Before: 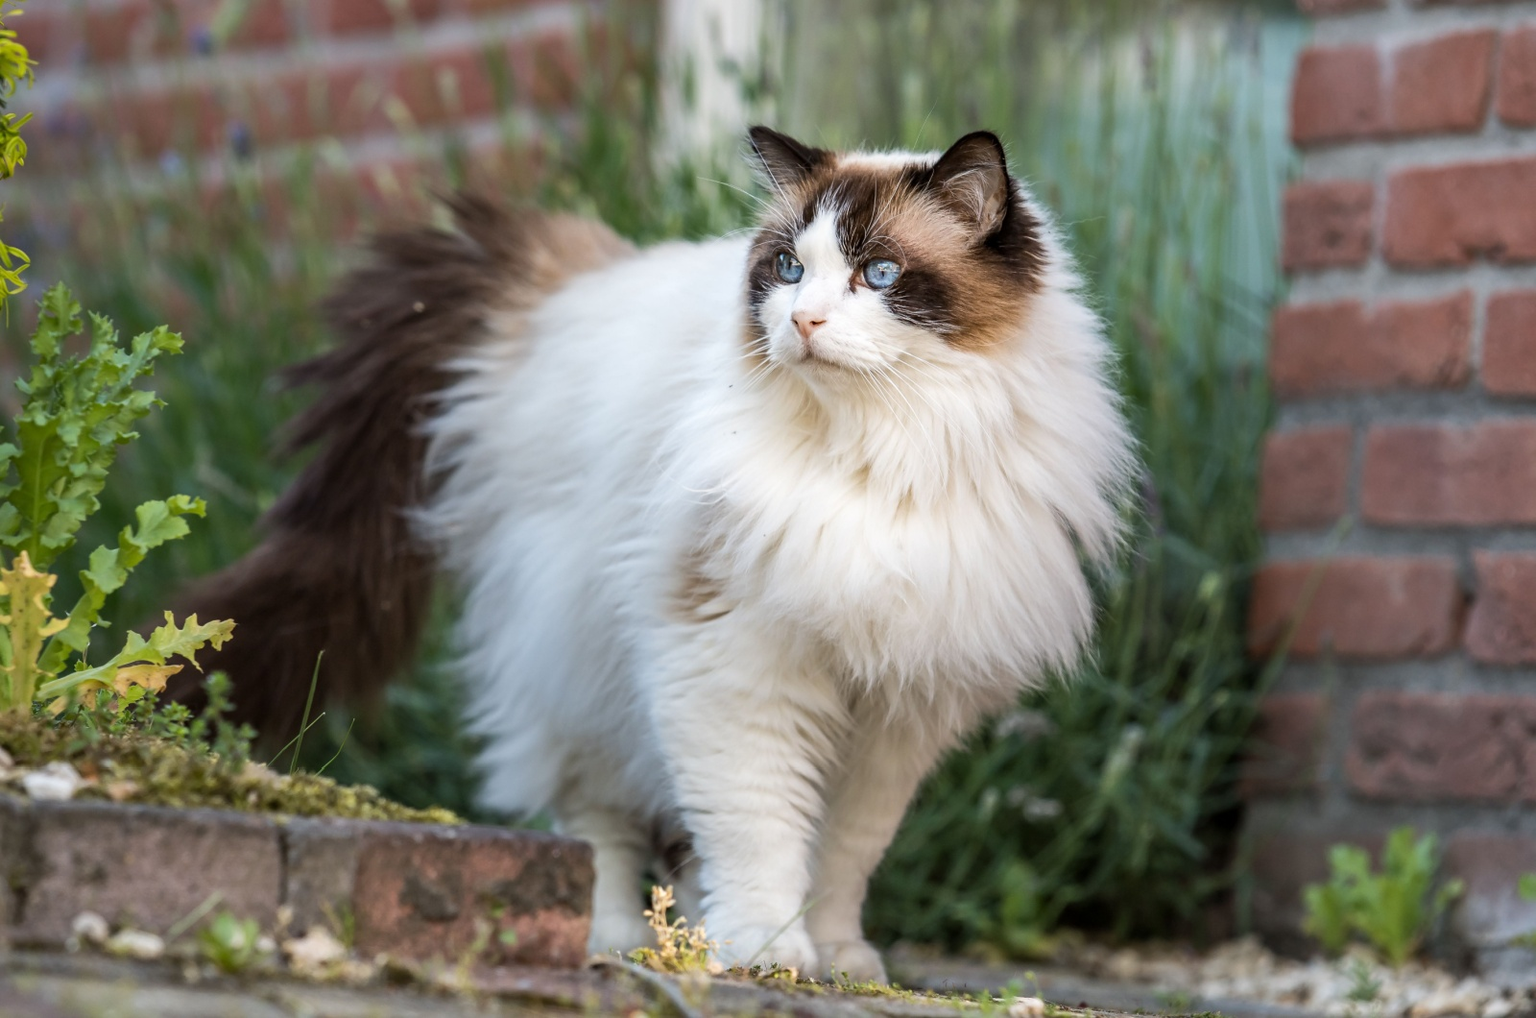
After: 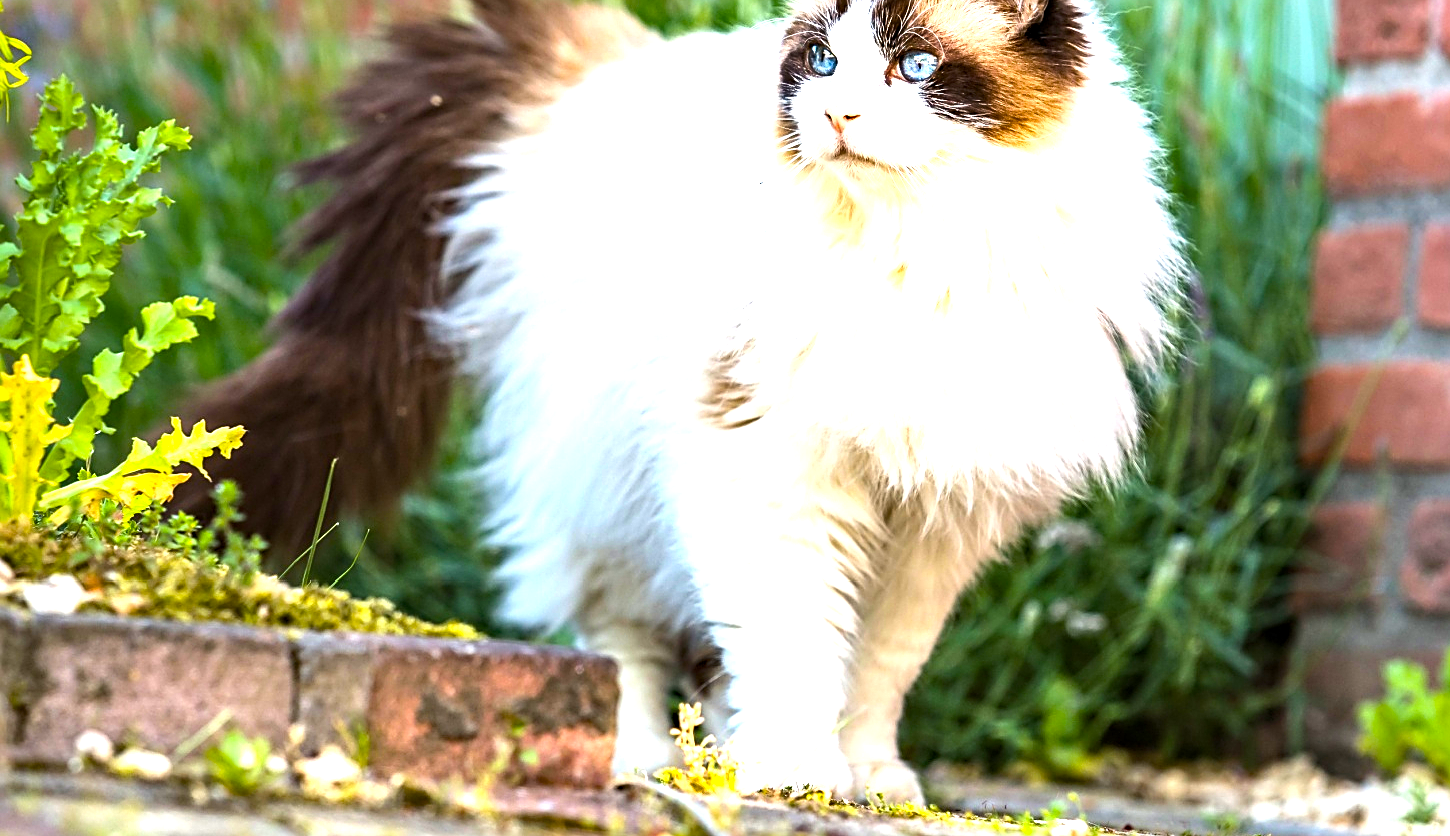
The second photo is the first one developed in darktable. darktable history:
exposure: black level correction 0, exposure 1.287 EV, compensate highlight preservation false
crop: top 20.707%, right 9.33%, bottom 0.333%
sharpen: on, module defaults
color balance rgb: linear chroma grading › global chroma 0.429%, perceptual saturation grading › global saturation 30.721%, global vibrance 20%
shadows and highlights: shadows 37.51, highlights -27.13, soften with gaussian
haze removal: compatibility mode true, adaptive false
tone equalizer: -8 EV -0.434 EV, -7 EV -0.37 EV, -6 EV -0.339 EV, -5 EV -0.235 EV, -3 EV 0.234 EV, -2 EV 0.327 EV, -1 EV 0.395 EV, +0 EV 0.415 EV, edges refinement/feathering 500, mask exposure compensation -1.57 EV, preserve details no
